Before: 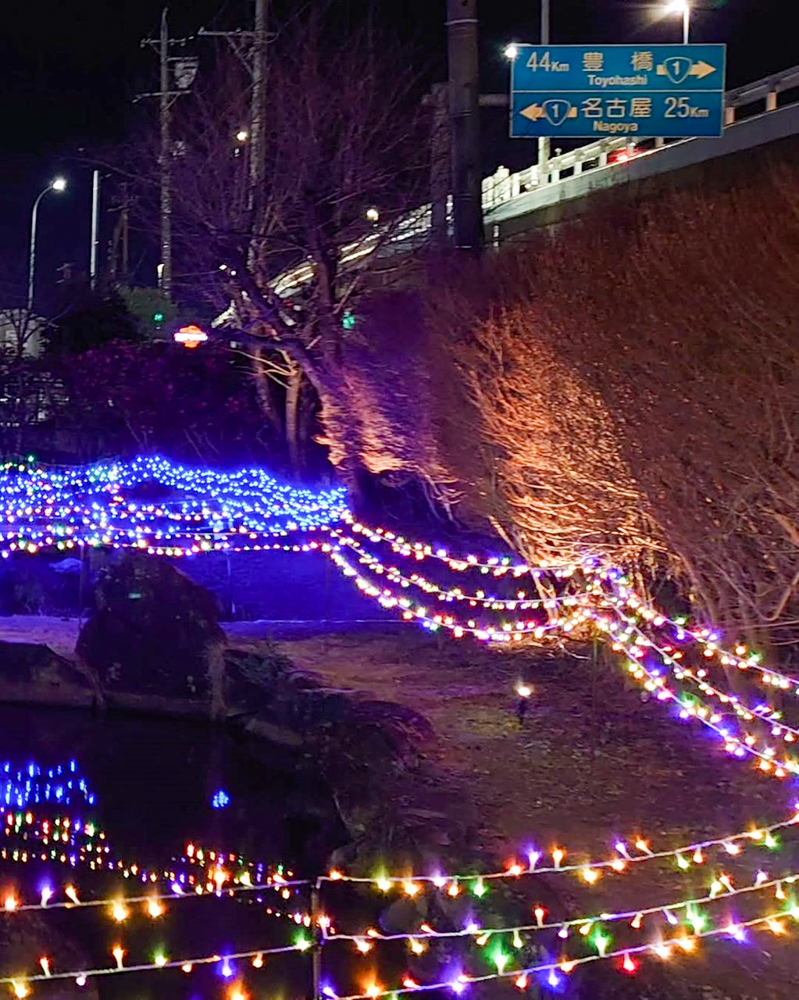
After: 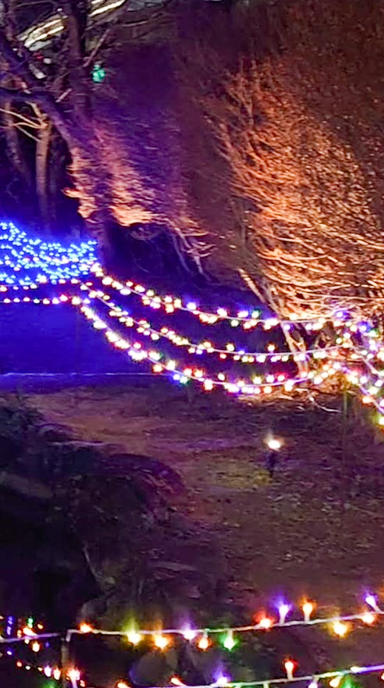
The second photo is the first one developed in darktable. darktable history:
crop: left 31.373%, top 24.797%, right 20.424%, bottom 6.343%
